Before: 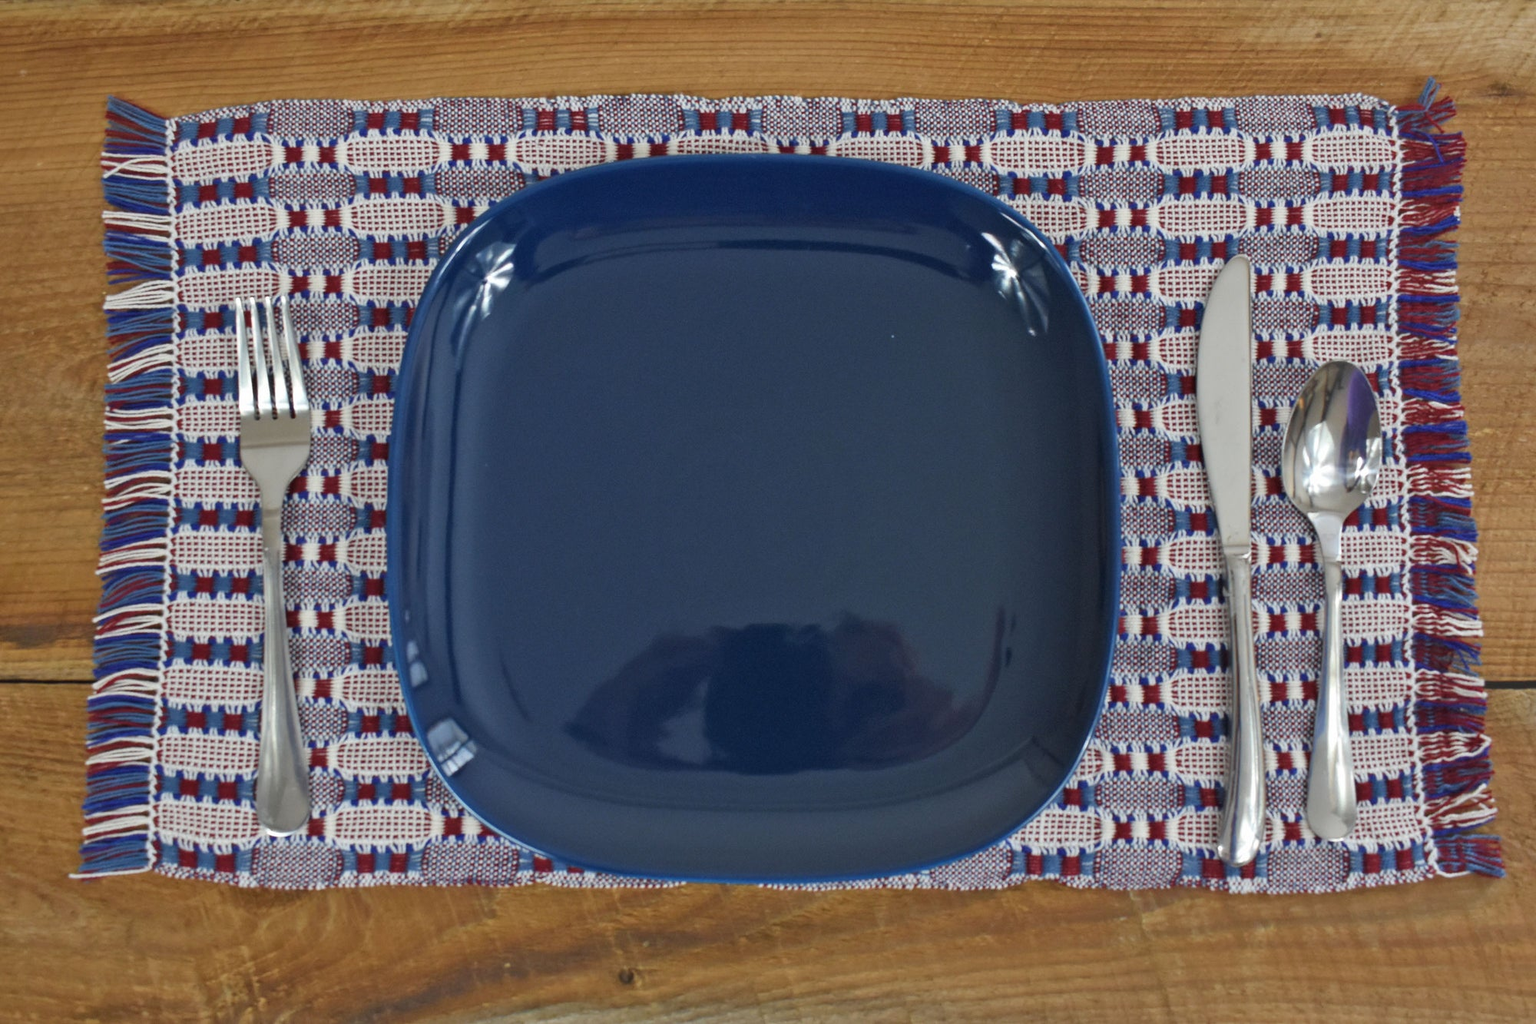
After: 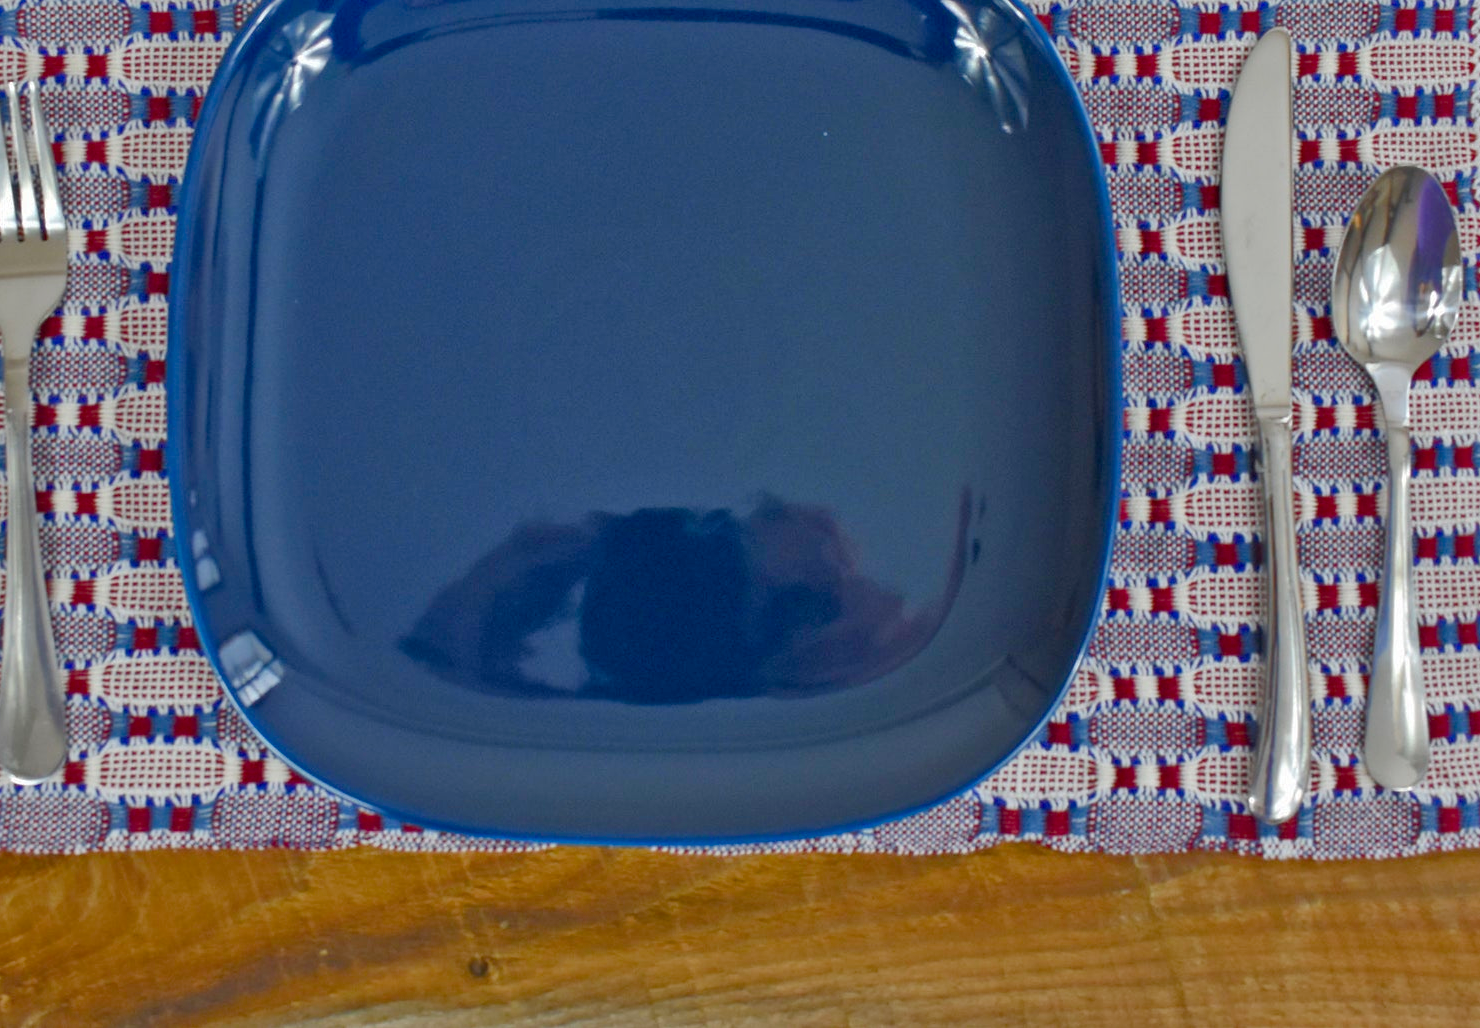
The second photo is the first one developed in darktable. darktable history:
color balance rgb: perceptual saturation grading › global saturation 20%, perceptual saturation grading › highlights -25%, perceptual saturation grading › shadows 50%
crop: left 16.871%, top 22.857%, right 9.116%
shadows and highlights: on, module defaults
vibrance: vibrance 0%
